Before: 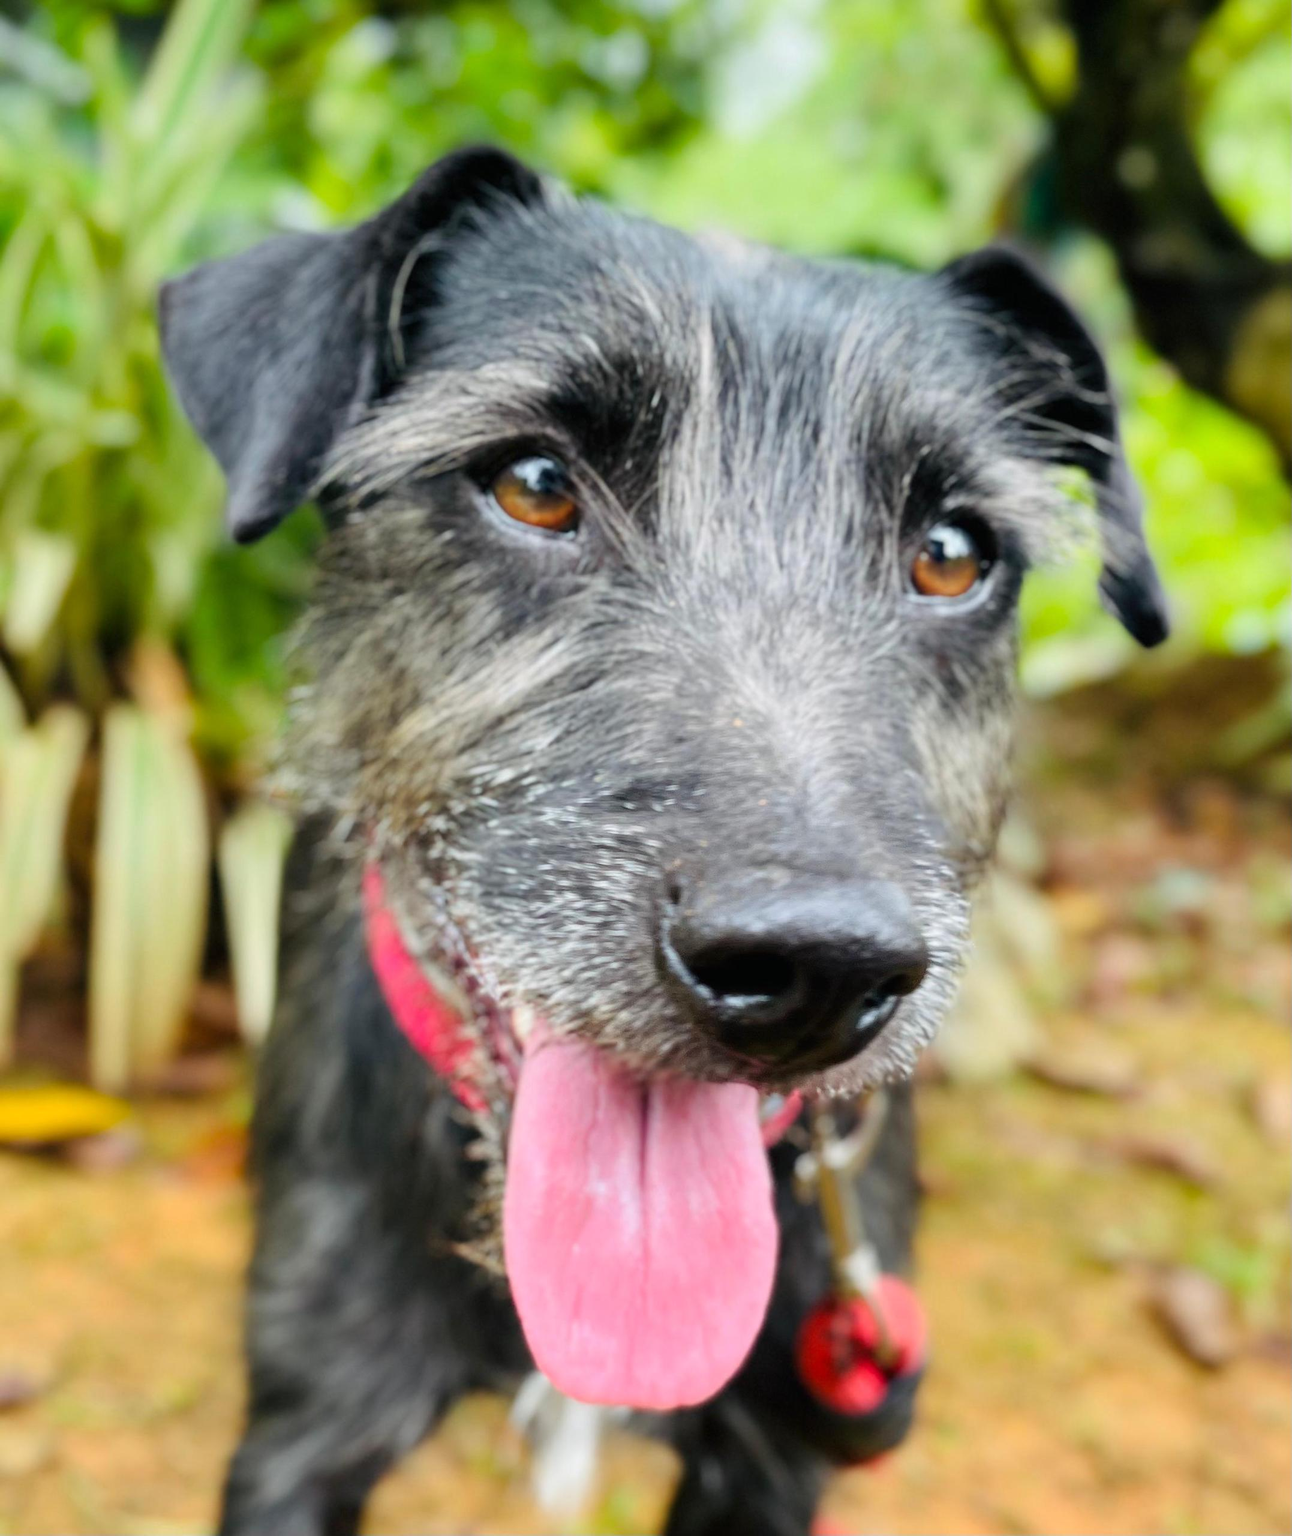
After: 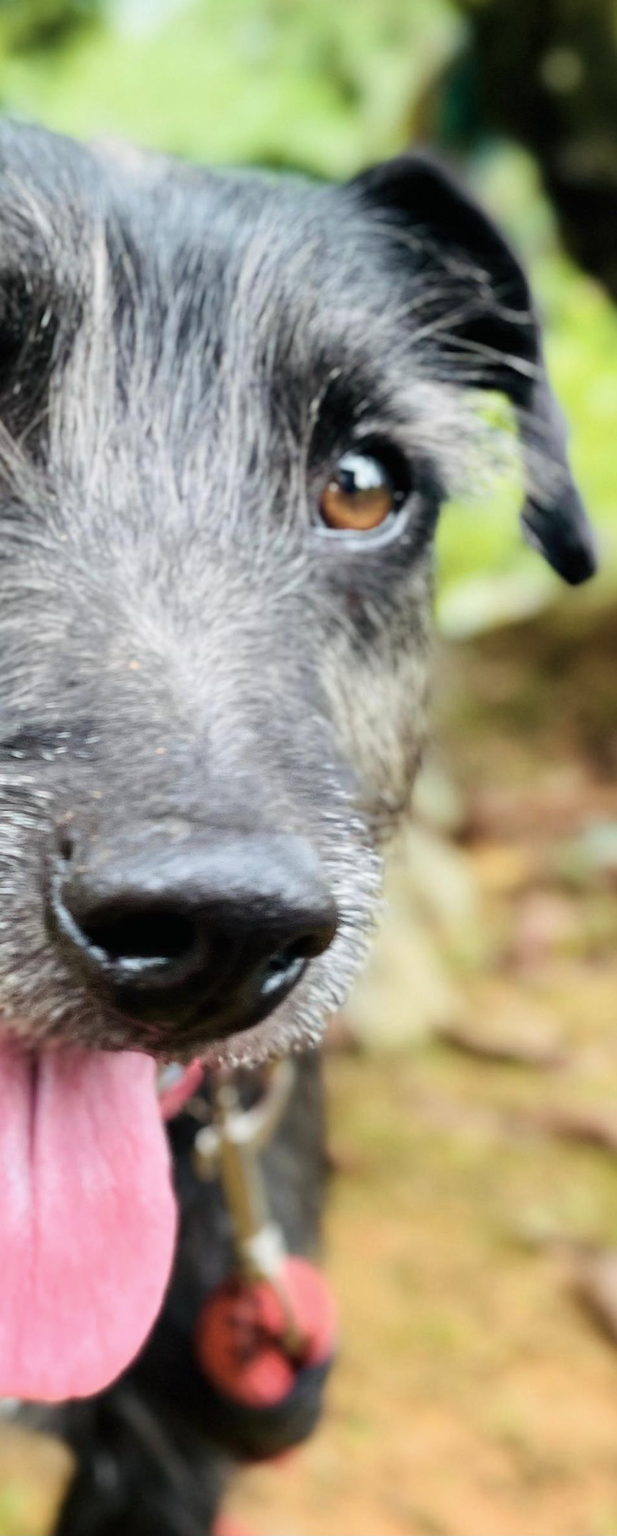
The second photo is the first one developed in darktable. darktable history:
velvia: strength 39.29%
crop: left 47.455%, top 6.644%, right 7.92%
contrast brightness saturation: contrast 0.099, saturation -0.363
